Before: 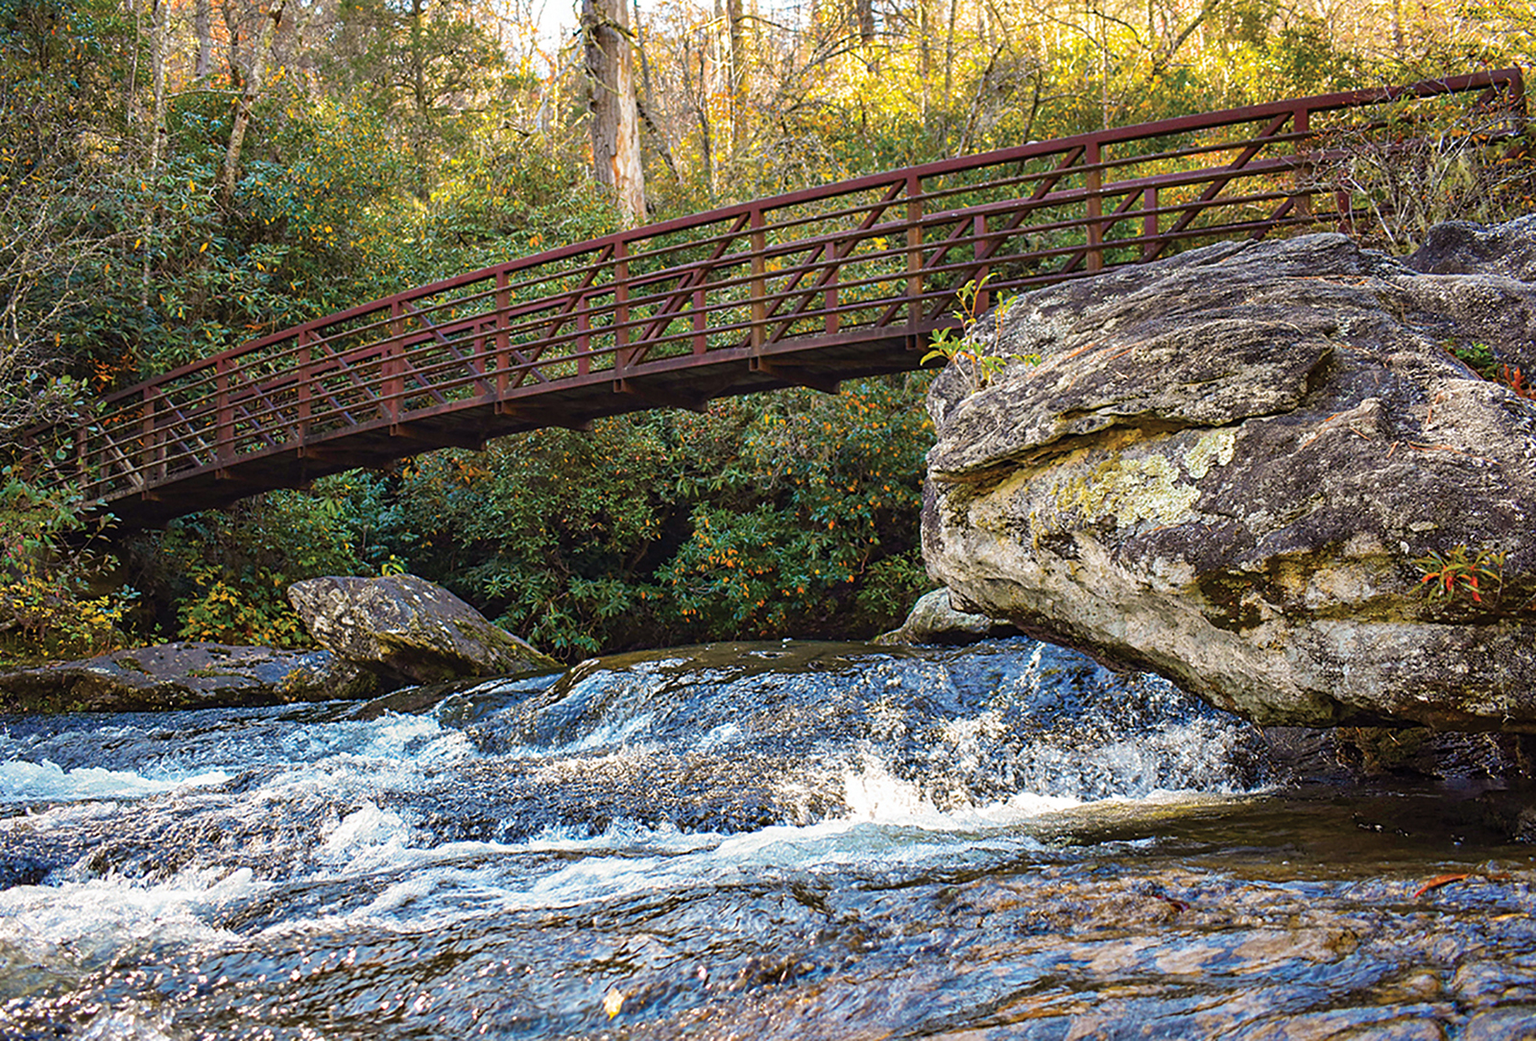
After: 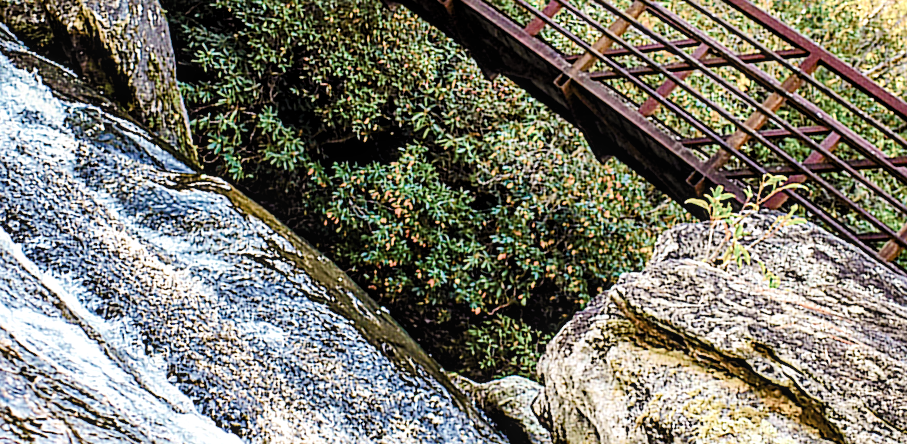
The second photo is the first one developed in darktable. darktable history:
exposure: black level correction 0, exposure 1.576 EV, compensate highlight preservation false
crop and rotate: angle -44.34°, top 16.683%, right 0.973%, bottom 11.711%
local contrast: on, module defaults
filmic rgb: black relative exposure -6.13 EV, white relative exposure 6.94 EV, hardness 2.24, contrast in shadows safe
color balance rgb: perceptual saturation grading › global saturation 24.735%, perceptual saturation grading › highlights -50.862%, perceptual saturation grading › mid-tones 19.459%, perceptual saturation grading › shadows 60.999%, perceptual brilliance grading › global brilliance 15.786%, perceptual brilliance grading › shadows -35.489%
sharpen: on, module defaults
levels: white 99.91%, levels [0.101, 0.578, 0.953]
